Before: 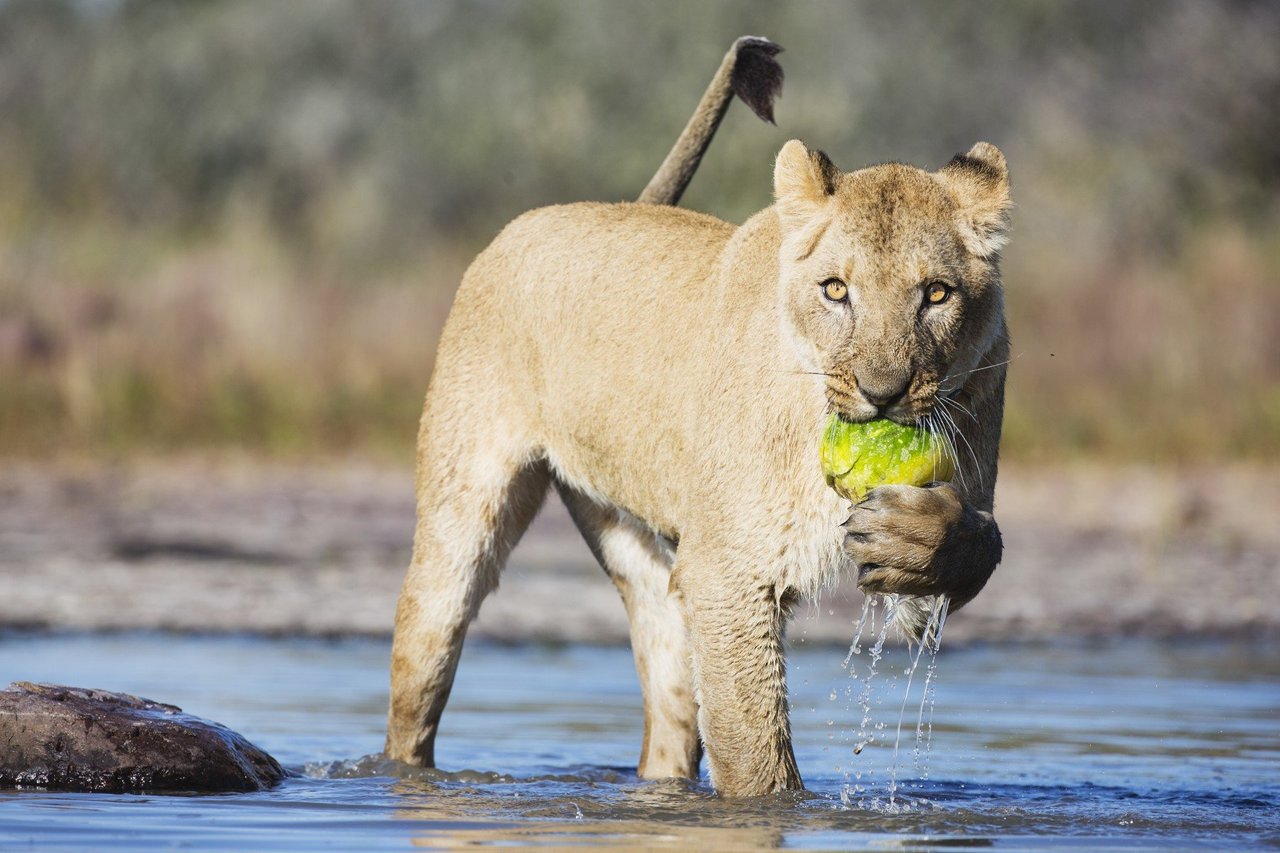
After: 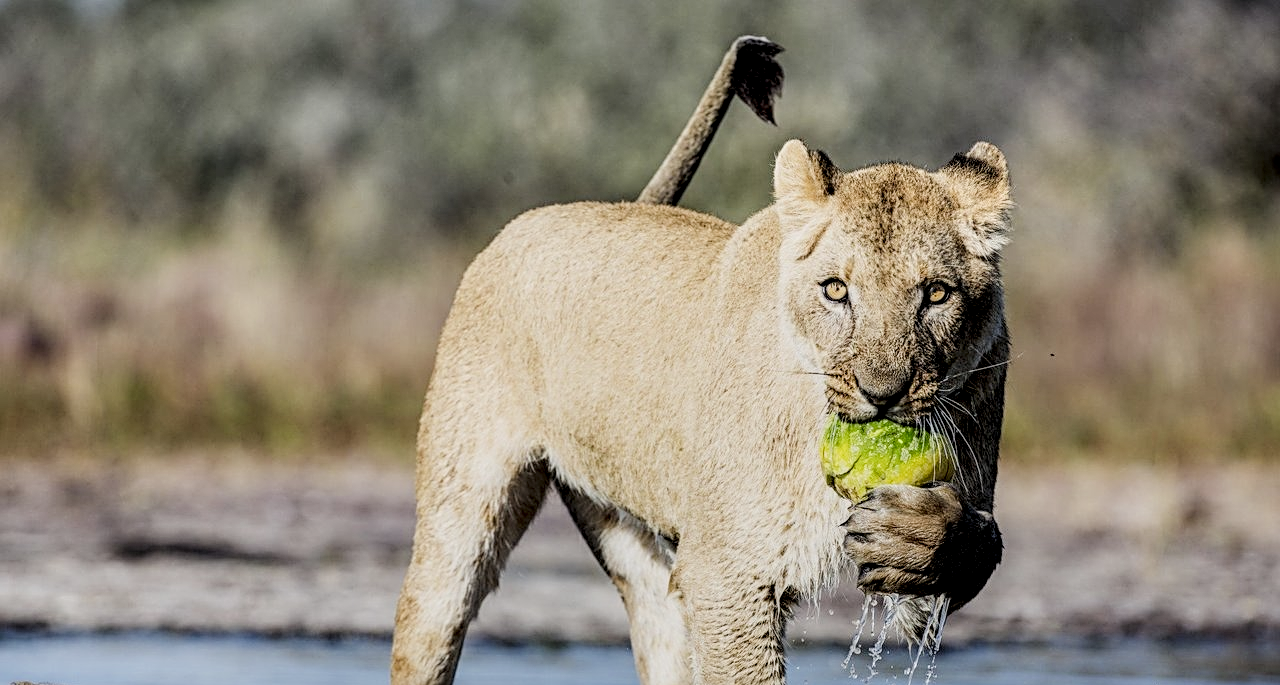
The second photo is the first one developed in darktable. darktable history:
sharpen: radius 2.722
local contrast: highlights 21%, shadows 70%, detail 171%
crop: bottom 19.63%
filmic rgb: black relative exposure -7.46 EV, white relative exposure 4.83 EV, hardness 3.4, iterations of high-quality reconstruction 0
